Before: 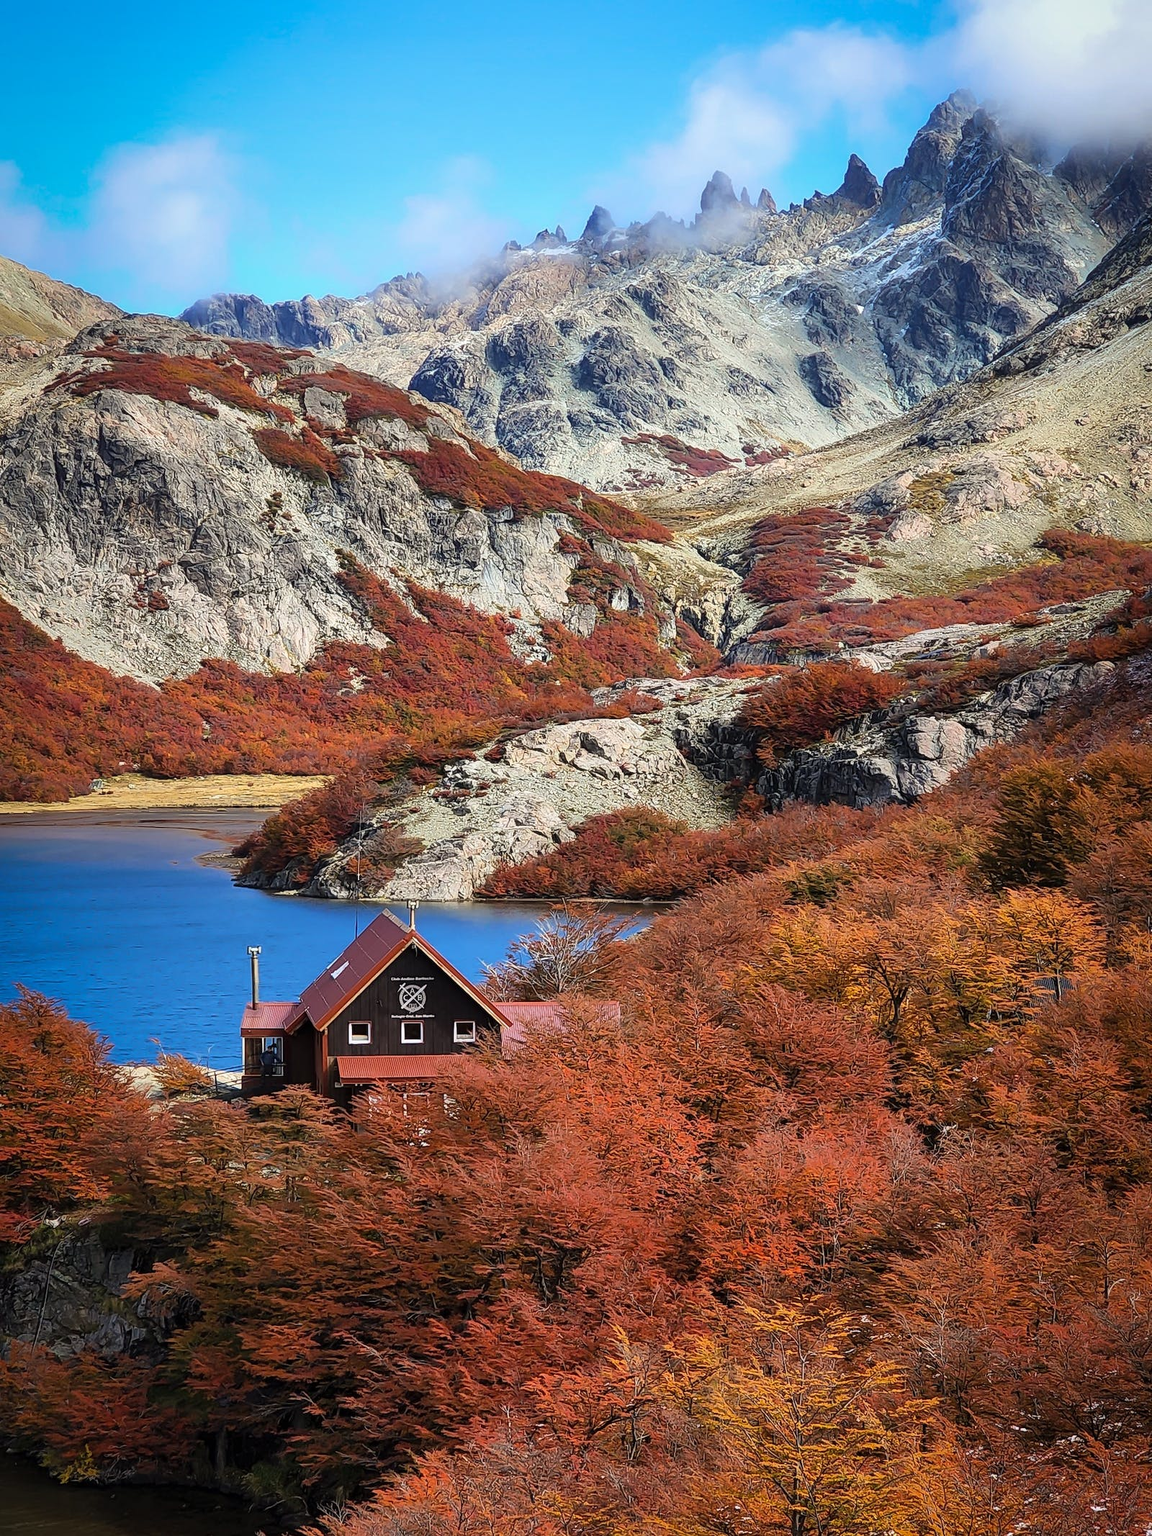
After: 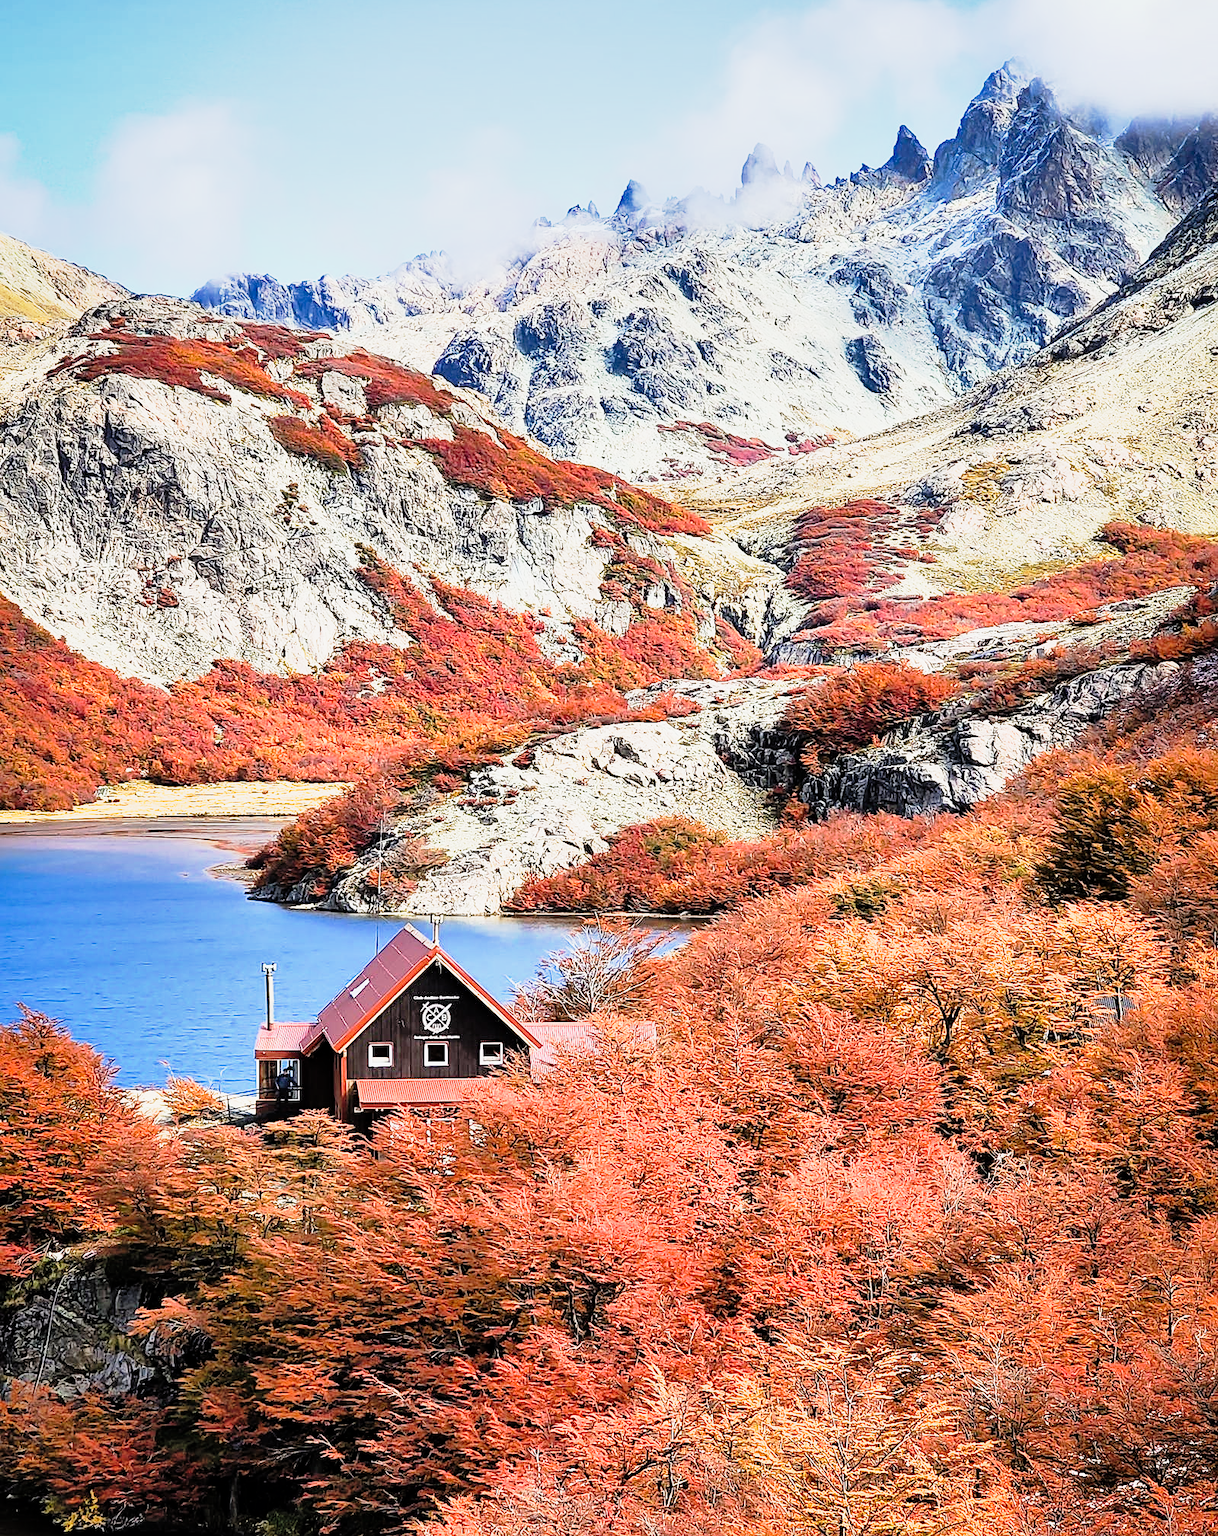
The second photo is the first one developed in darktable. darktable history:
sharpen: amount 0.218
shadows and highlights: shadows 33.41, highlights -47.06, compress 49.94%, soften with gaussian
crop and rotate: top 2.363%, bottom 3.094%
color zones: curves: ch1 [(0, 0.513) (0.143, 0.524) (0.286, 0.511) (0.429, 0.506) (0.571, 0.503) (0.714, 0.503) (0.857, 0.508) (1, 0.513)]
filmic rgb: black relative exposure -7.72 EV, white relative exposure 4.43 EV, hardness 3.76, latitude 49.64%, contrast 1.101
tone curve: curves: ch0 [(0, 0) (0.105, 0.068) (0.195, 0.162) (0.283, 0.283) (0.384, 0.404) (0.485, 0.531) (0.638, 0.681) (0.795, 0.879) (1, 0.977)]; ch1 [(0, 0) (0.161, 0.092) (0.35, 0.33) (0.379, 0.401) (0.456, 0.469) (0.504, 0.498) (0.53, 0.532) (0.58, 0.619) (0.635, 0.671) (1, 1)]; ch2 [(0, 0) (0.371, 0.362) (0.437, 0.437) (0.483, 0.484) (0.53, 0.515) (0.56, 0.58) (0.622, 0.606) (1, 1)], preserve colors none
exposure: black level correction 0, exposure 1.462 EV, compensate exposure bias true, compensate highlight preservation false
